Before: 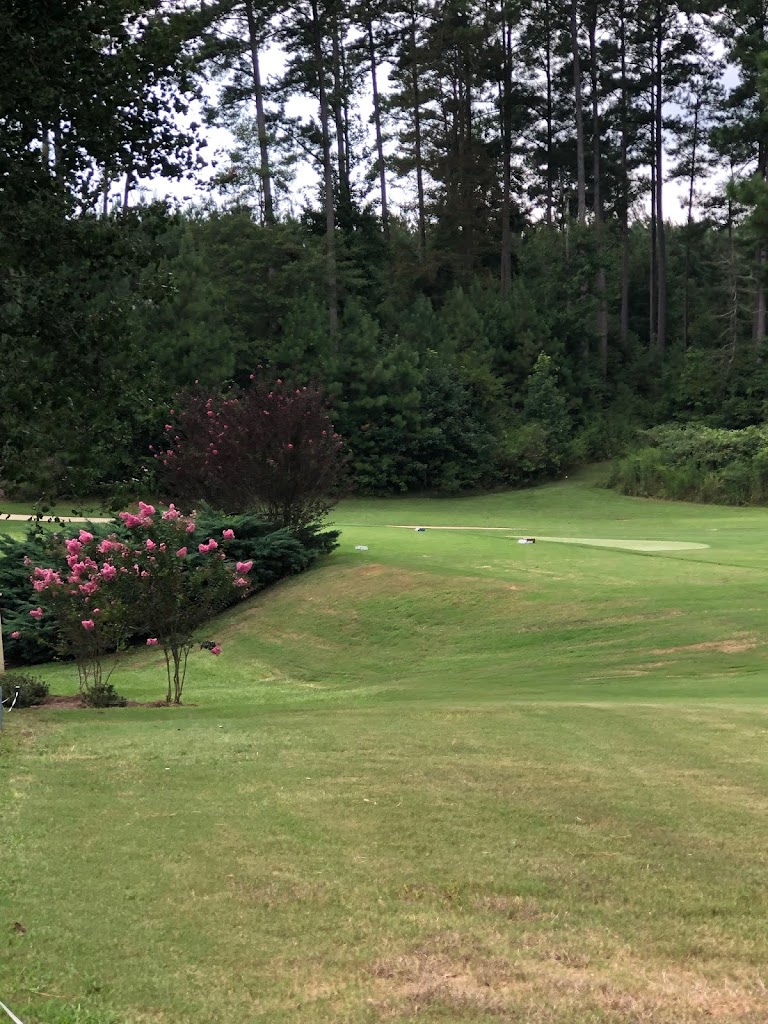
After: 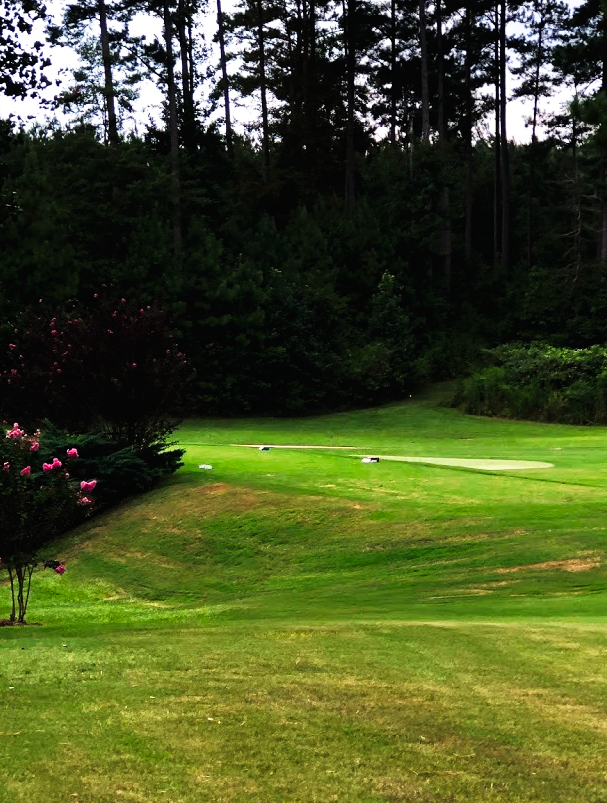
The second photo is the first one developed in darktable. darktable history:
tone curve: curves: ch0 [(0, 0) (0.003, 0.007) (0.011, 0.009) (0.025, 0.01) (0.044, 0.012) (0.069, 0.013) (0.1, 0.014) (0.136, 0.021) (0.177, 0.038) (0.224, 0.06) (0.277, 0.099) (0.335, 0.16) (0.399, 0.227) (0.468, 0.329) (0.543, 0.45) (0.623, 0.594) (0.709, 0.756) (0.801, 0.868) (0.898, 0.971) (1, 1)], preserve colors none
tone equalizer: on, module defaults
crop and rotate: left 20.436%, top 7.974%, right 0.438%, bottom 13.601%
